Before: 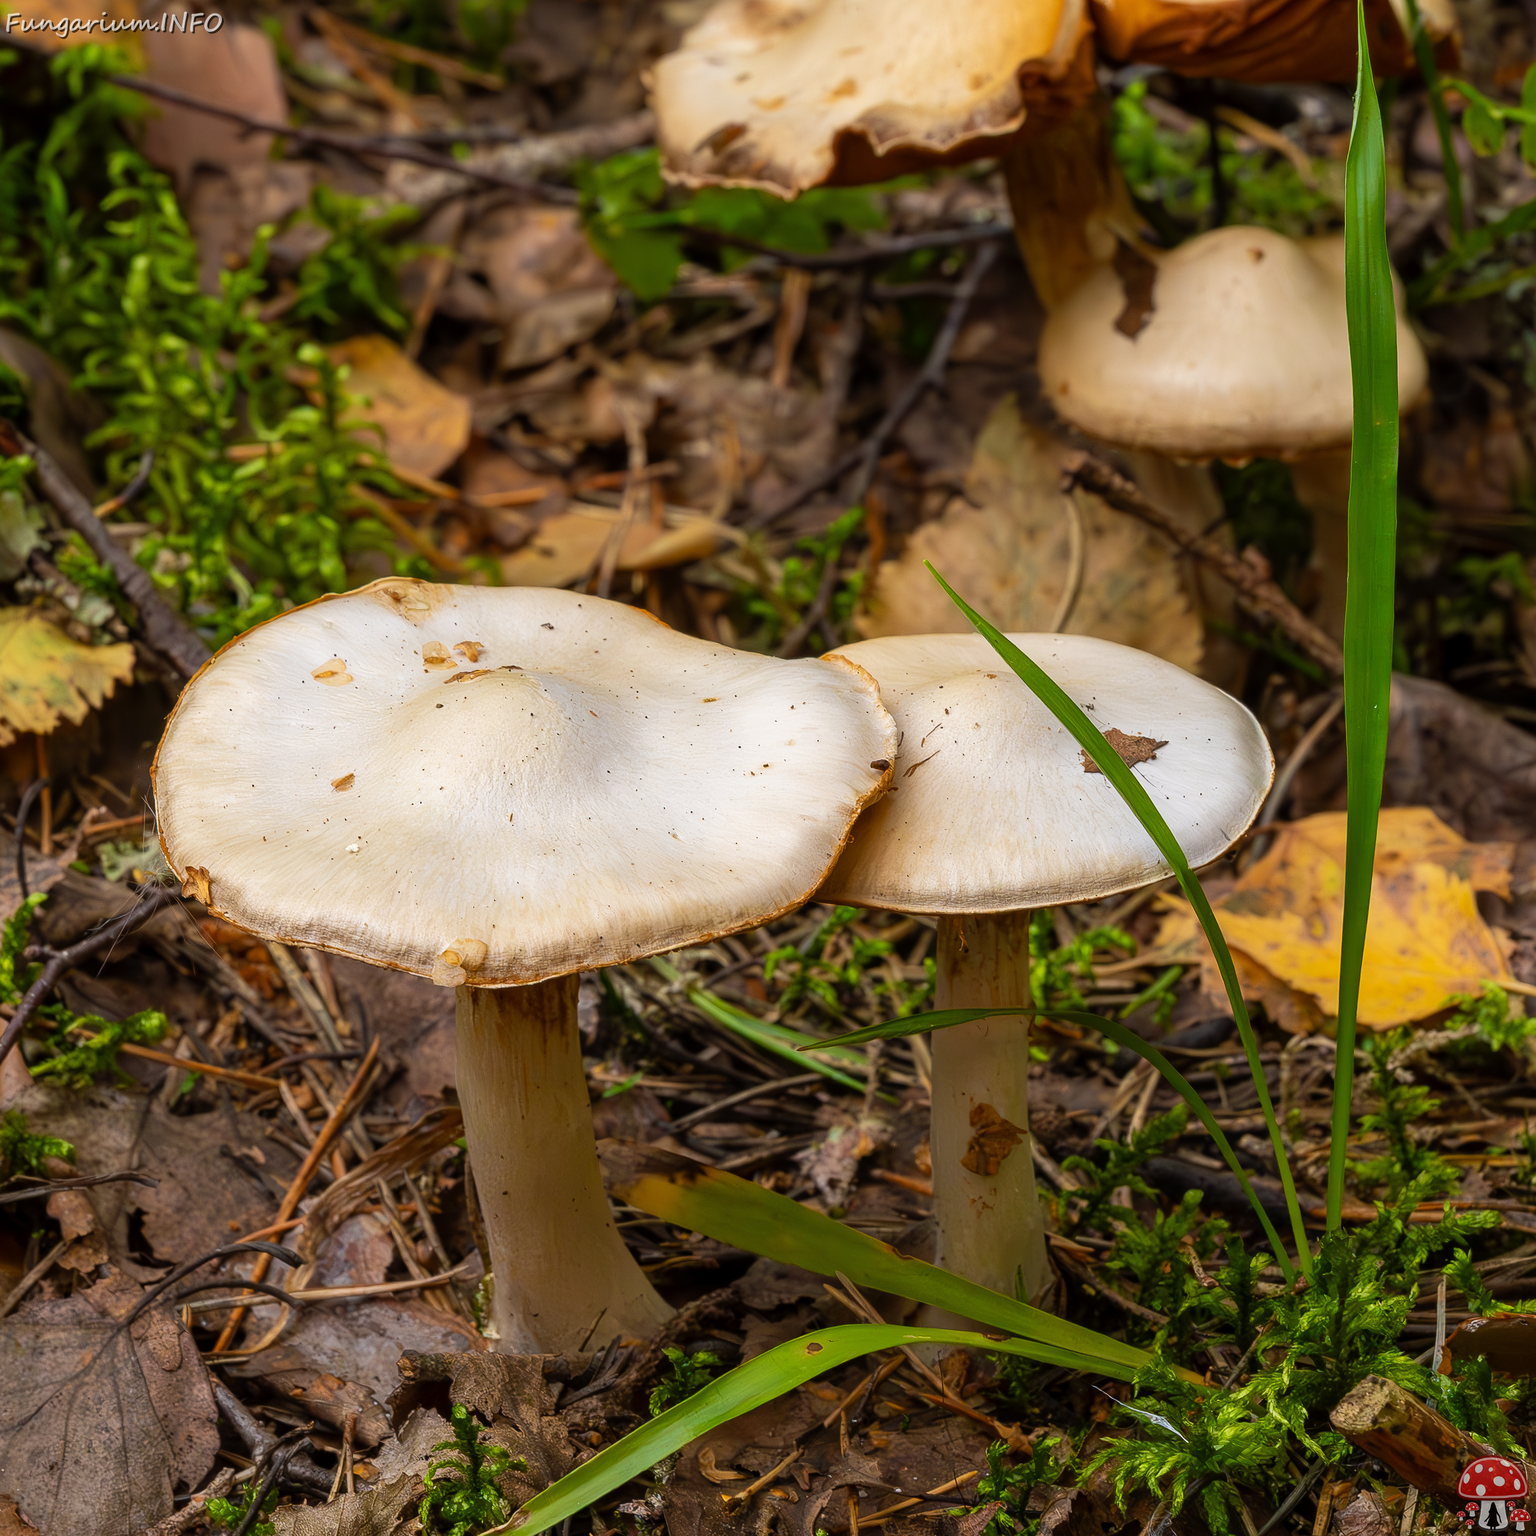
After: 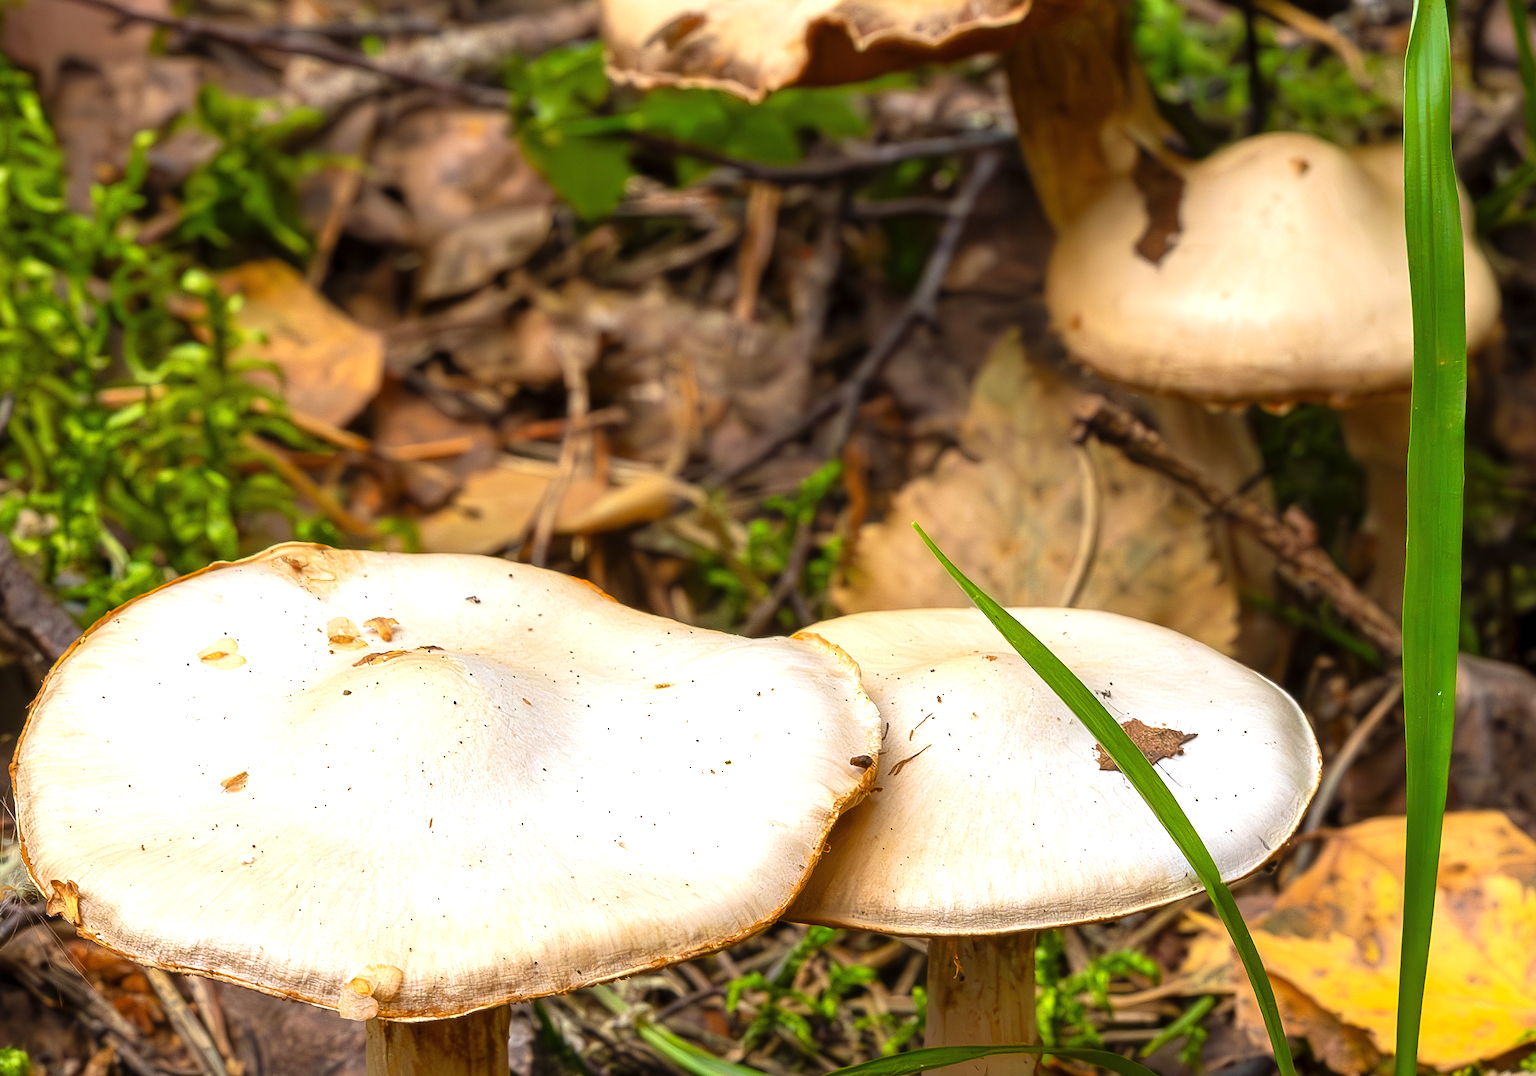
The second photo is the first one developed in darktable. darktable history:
exposure: black level correction 0, exposure 0.703 EV, compensate exposure bias true, compensate highlight preservation false
crop and rotate: left 9.286%, top 7.33%, right 5.012%, bottom 32.578%
